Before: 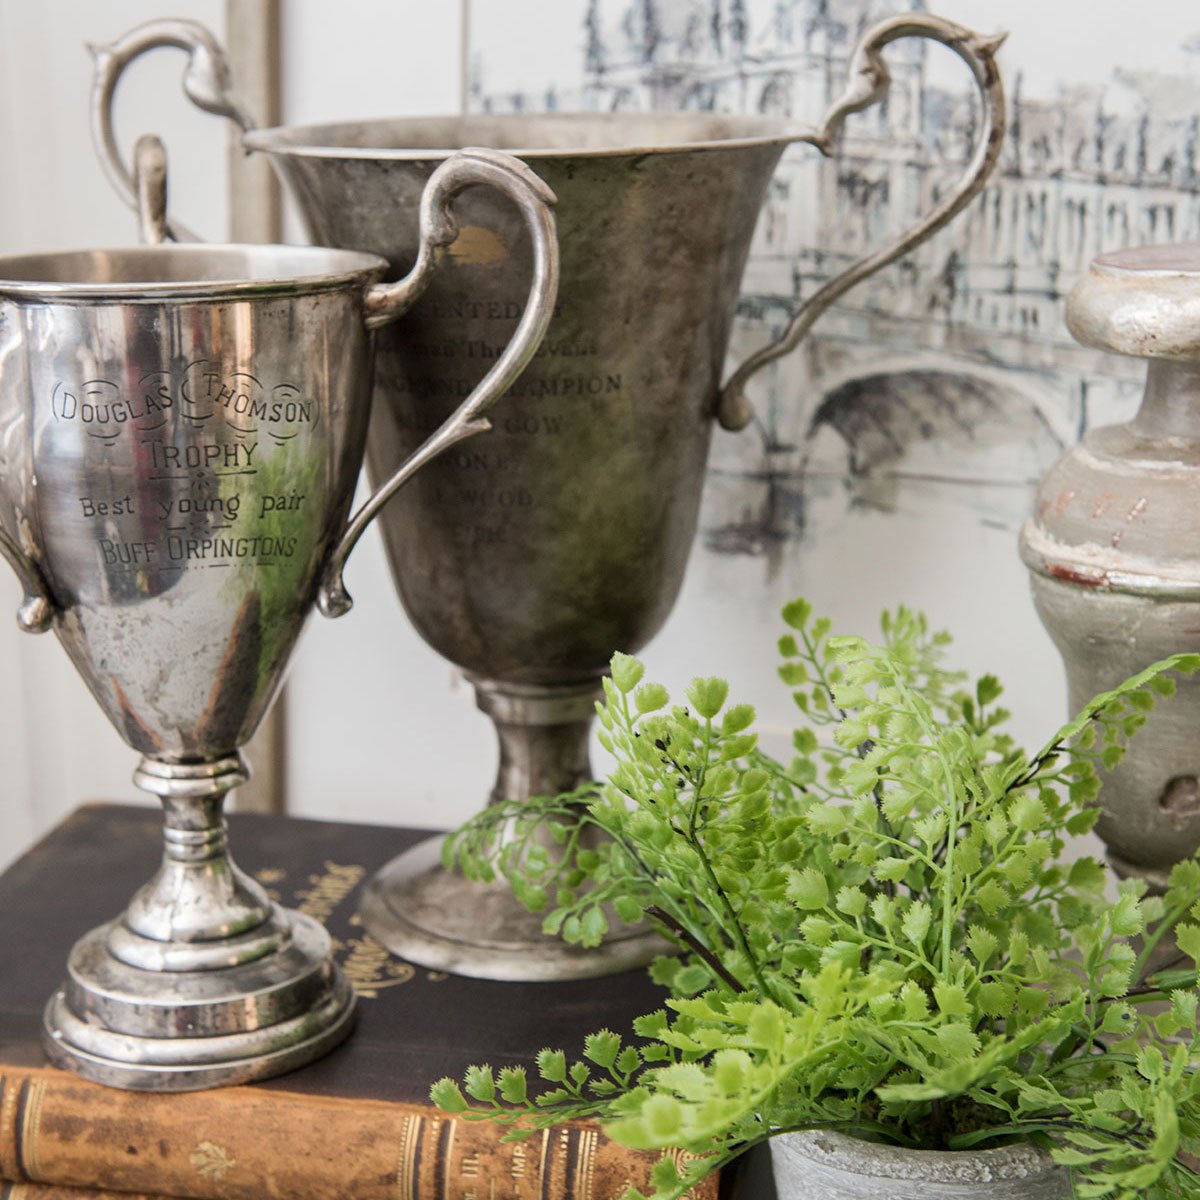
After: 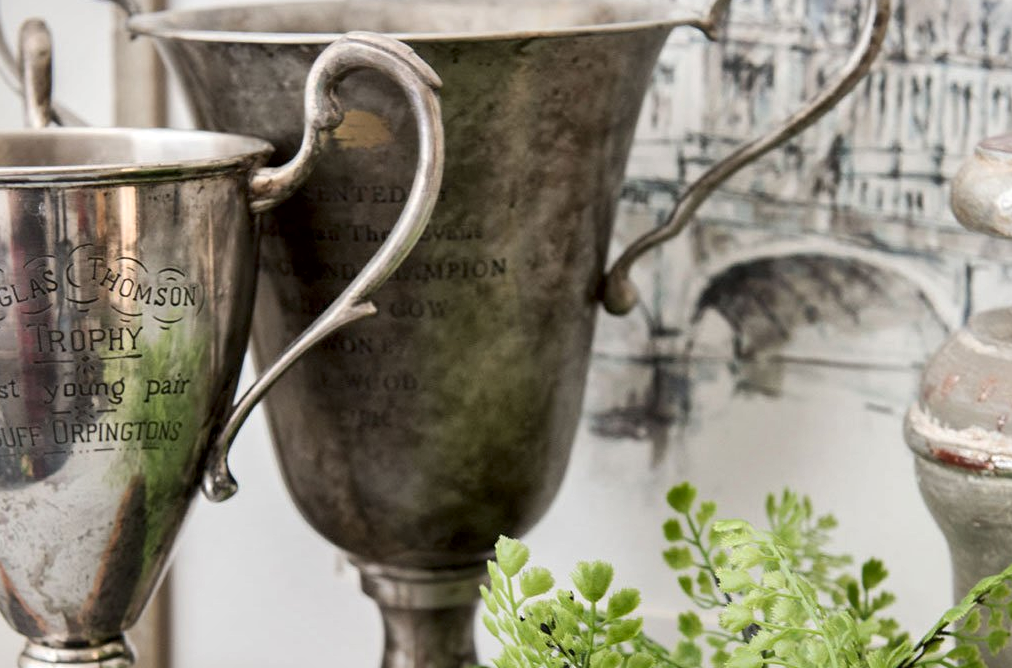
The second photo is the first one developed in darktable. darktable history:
crop and rotate: left 9.641%, top 9.737%, right 5.974%, bottom 34.543%
local contrast: mode bilateral grid, contrast 26, coarseness 60, detail 152%, midtone range 0.2
